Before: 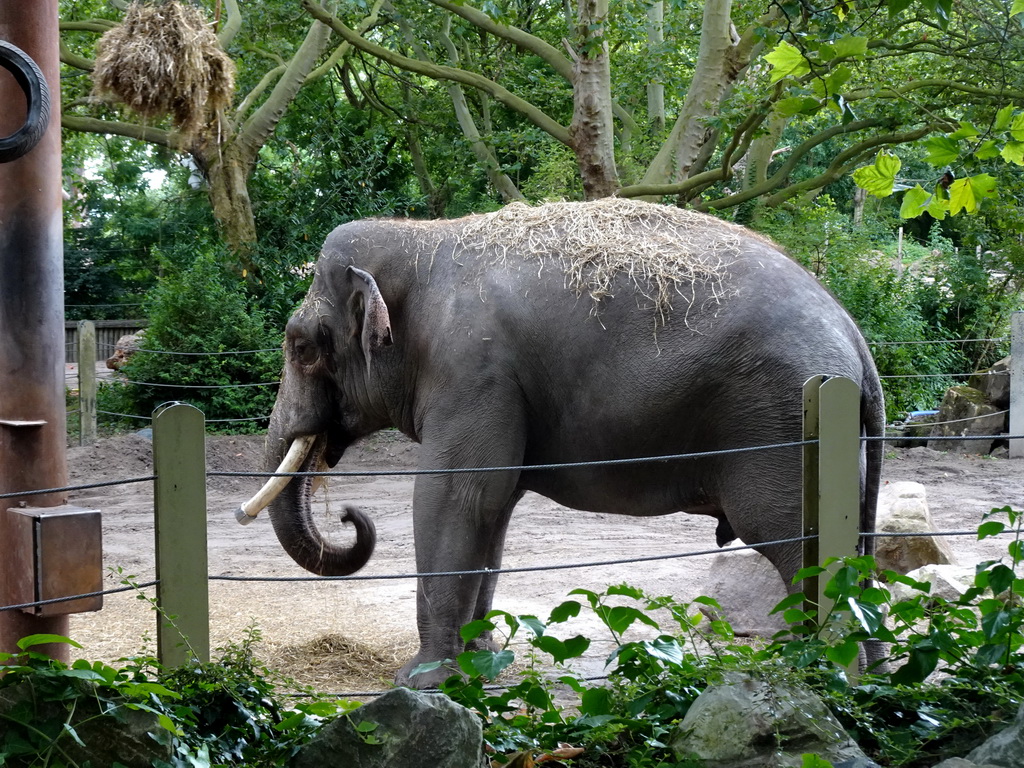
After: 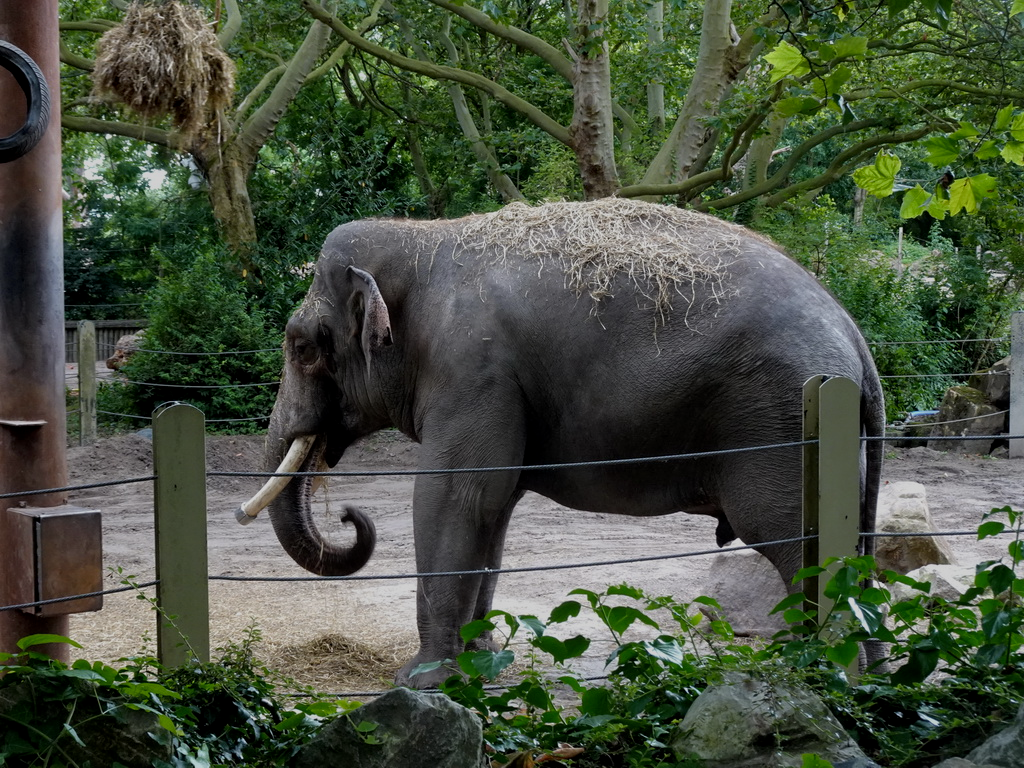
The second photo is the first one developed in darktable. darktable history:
exposure: black level correction 0, exposure -0.743 EV, compensate exposure bias true, compensate highlight preservation false
color balance rgb: linear chroma grading › mid-tones 7.361%, perceptual saturation grading › global saturation -1.549%, perceptual saturation grading › highlights -7.444%, perceptual saturation grading › mid-tones 8.256%, perceptual saturation grading › shadows 4.95%
local contrast: highlights 103%, shadows 101%, detail 119%, midtone range 0.2
